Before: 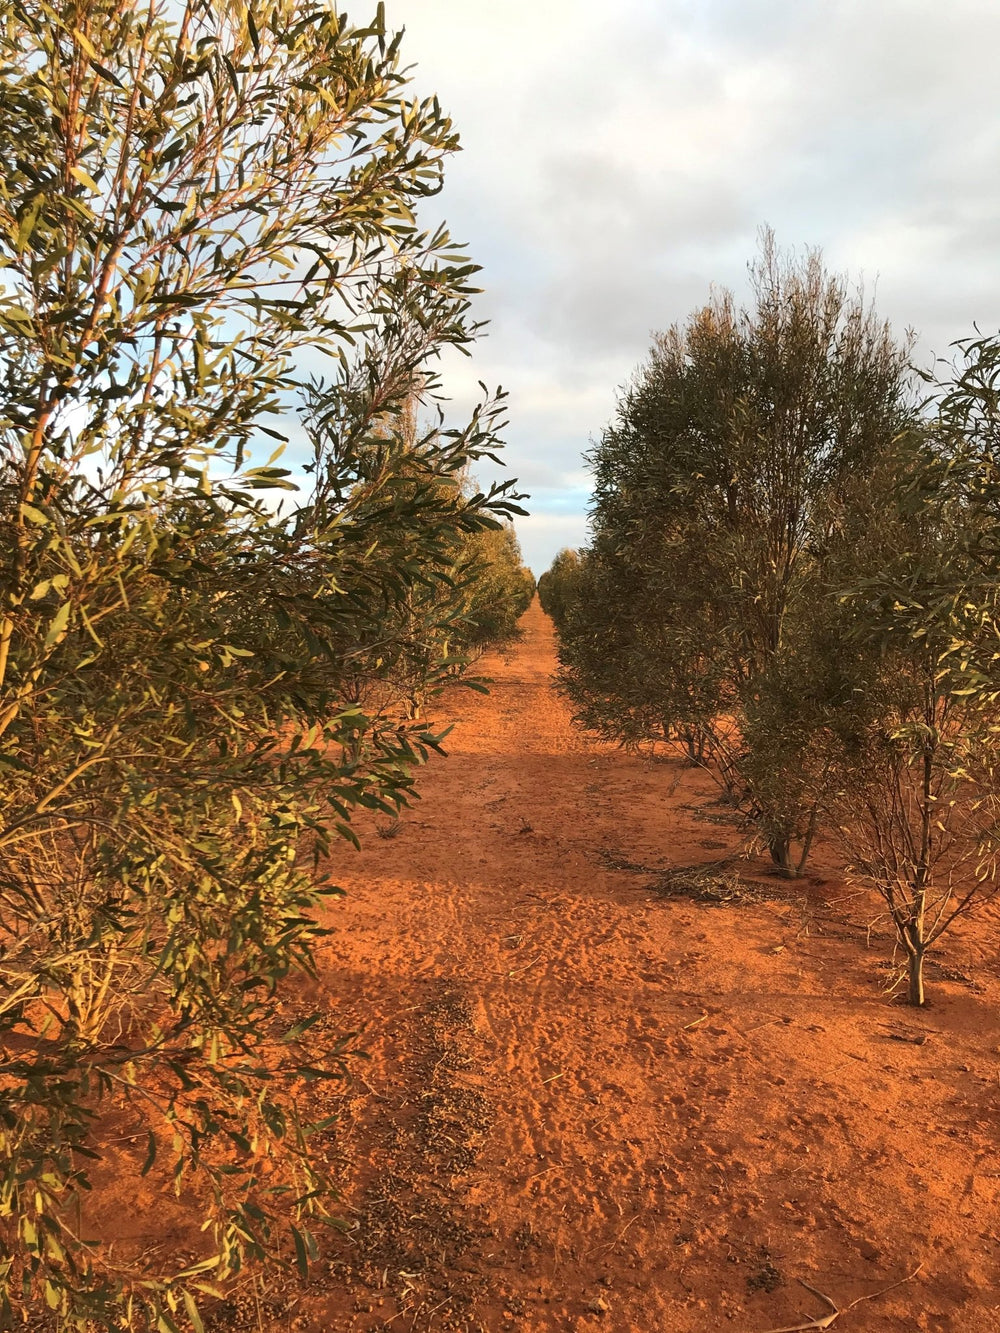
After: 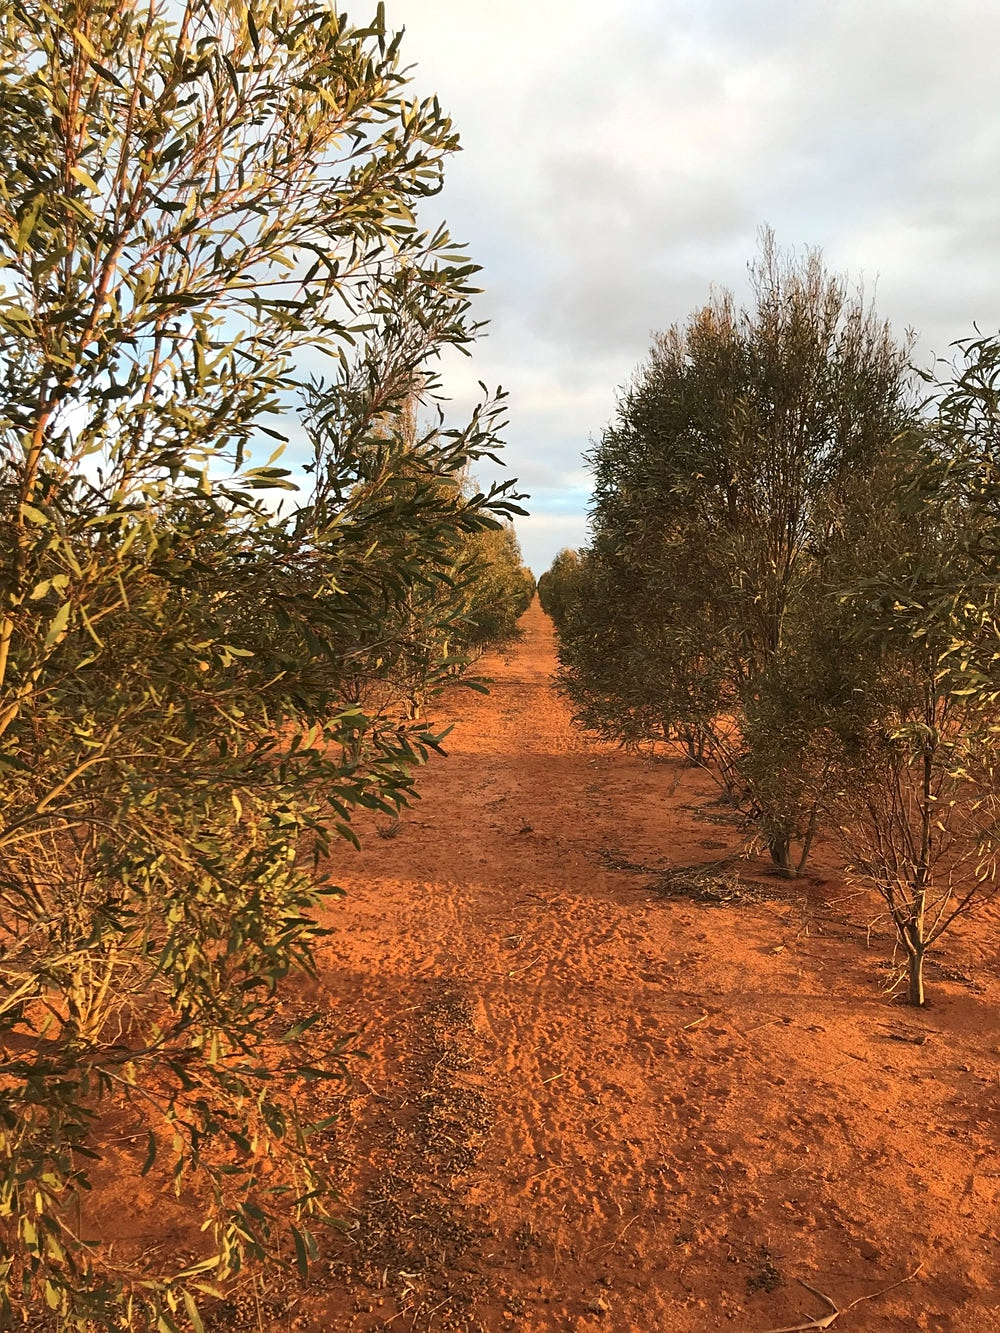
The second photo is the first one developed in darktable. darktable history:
sharpen: radius 1.303, amount 0.296, threshold 0.055
tone curve: curves: ch0 [(0, 0) (0.003, 0.003) (0.011, 0.011) (0.025, 0.025) (0.044, 0.044) (0.069, 0.068) (0.1, 0.098) (0.136, 0.134) (0.177, 0.175) (0.224, 0.221) (0.277, 0.273) (0.335, 0.33) (0.399, 0.393) (0.468, 0.461) (0.543, 0.546) (0.623, 0.625) (0.709, 0.711) (0.801, 0.802) (0.898, 0.898) (1, 1)], color space Lab, independent channels, preserve colors none
